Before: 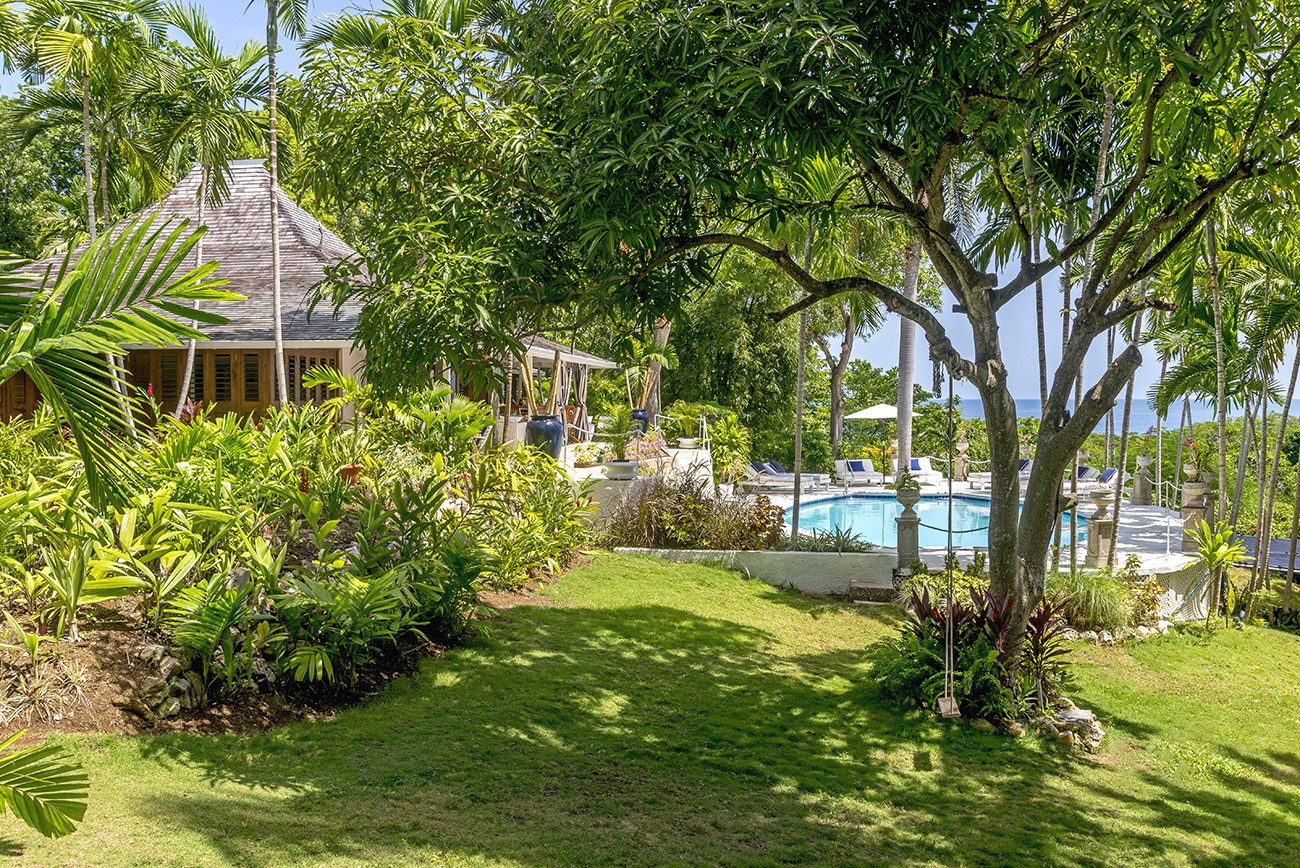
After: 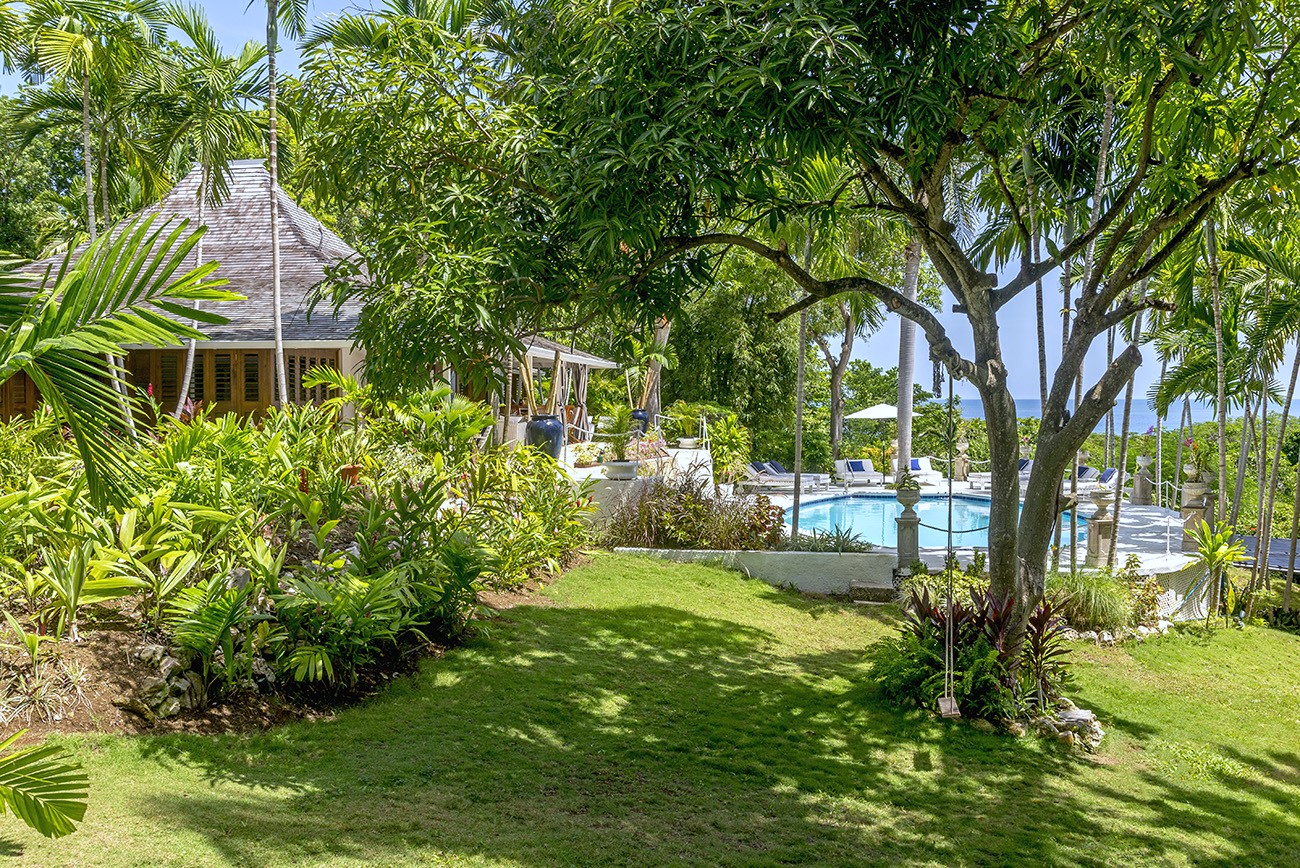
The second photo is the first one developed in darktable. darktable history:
rotate and perspective: automatic cropping original format, crop left 0, crop top 0
white balance: red 0.967, blue 1.049
